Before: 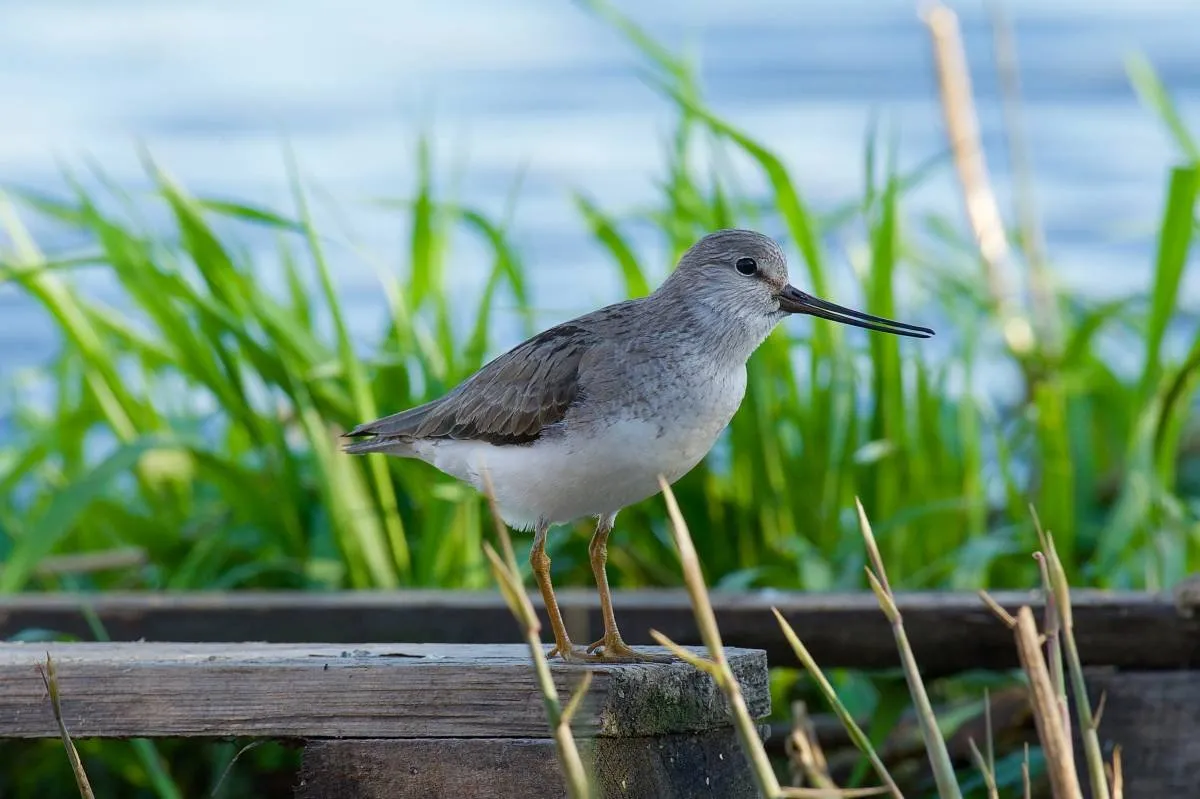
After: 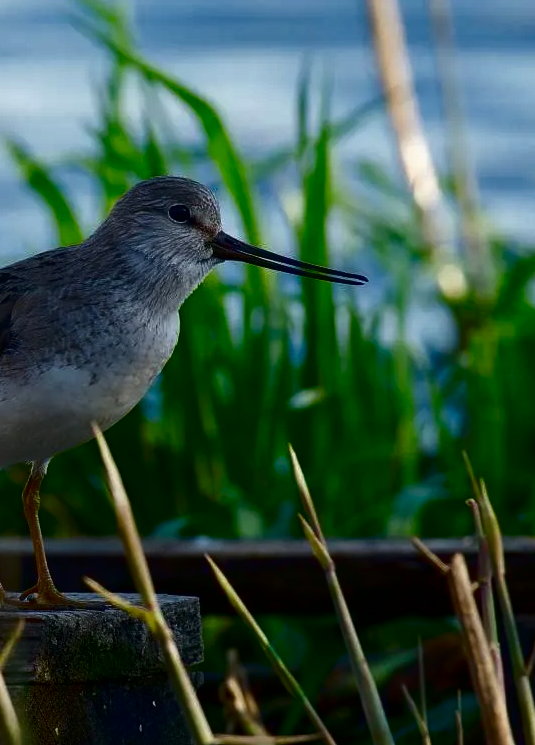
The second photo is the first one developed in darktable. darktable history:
crop: left 47.291%, top 6.674%, right 8.065%
contrast brightness saturation: contrast 0.094, brightness -0.601, saturation 0.167
